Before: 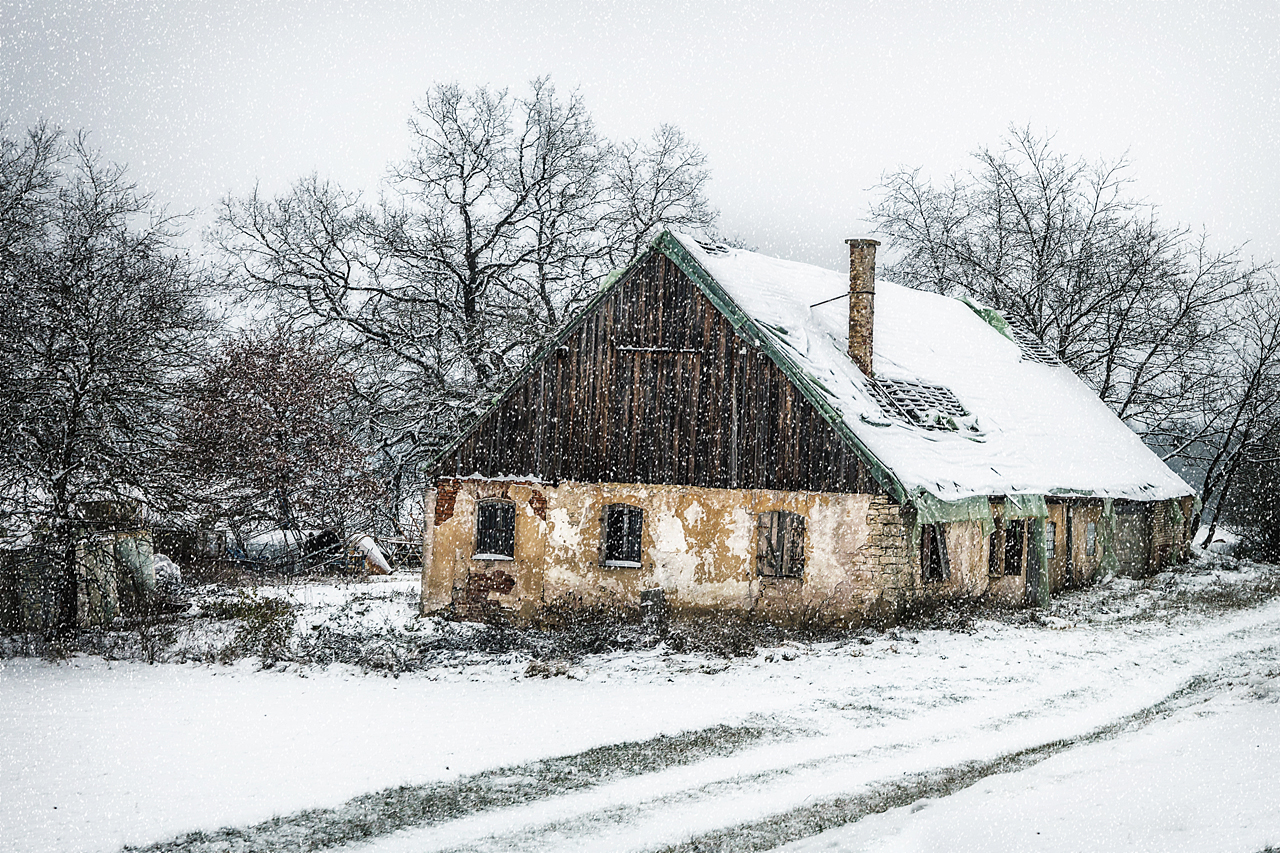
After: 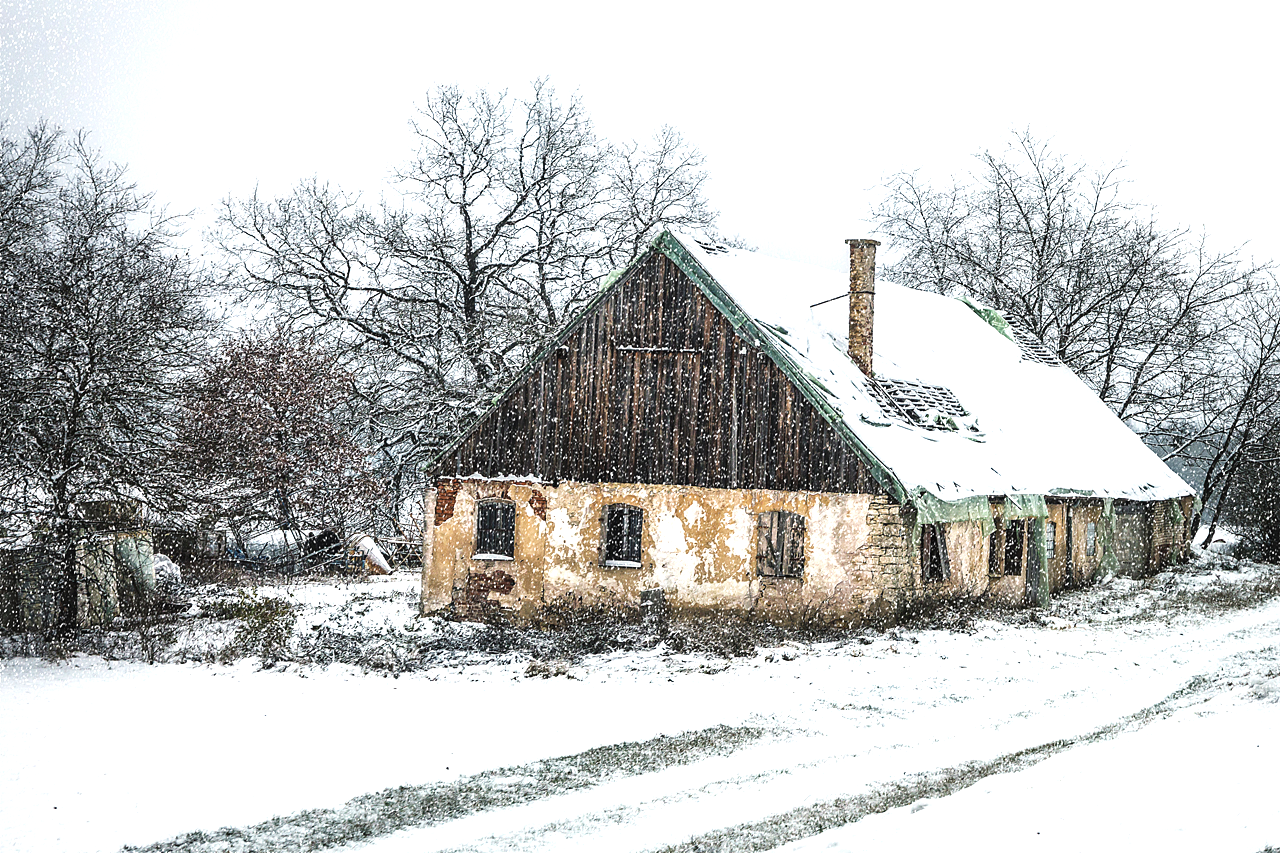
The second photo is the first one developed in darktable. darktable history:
exposure: black level correction -0.001, exposure 0.544 EV, compensate highlight preservation false
